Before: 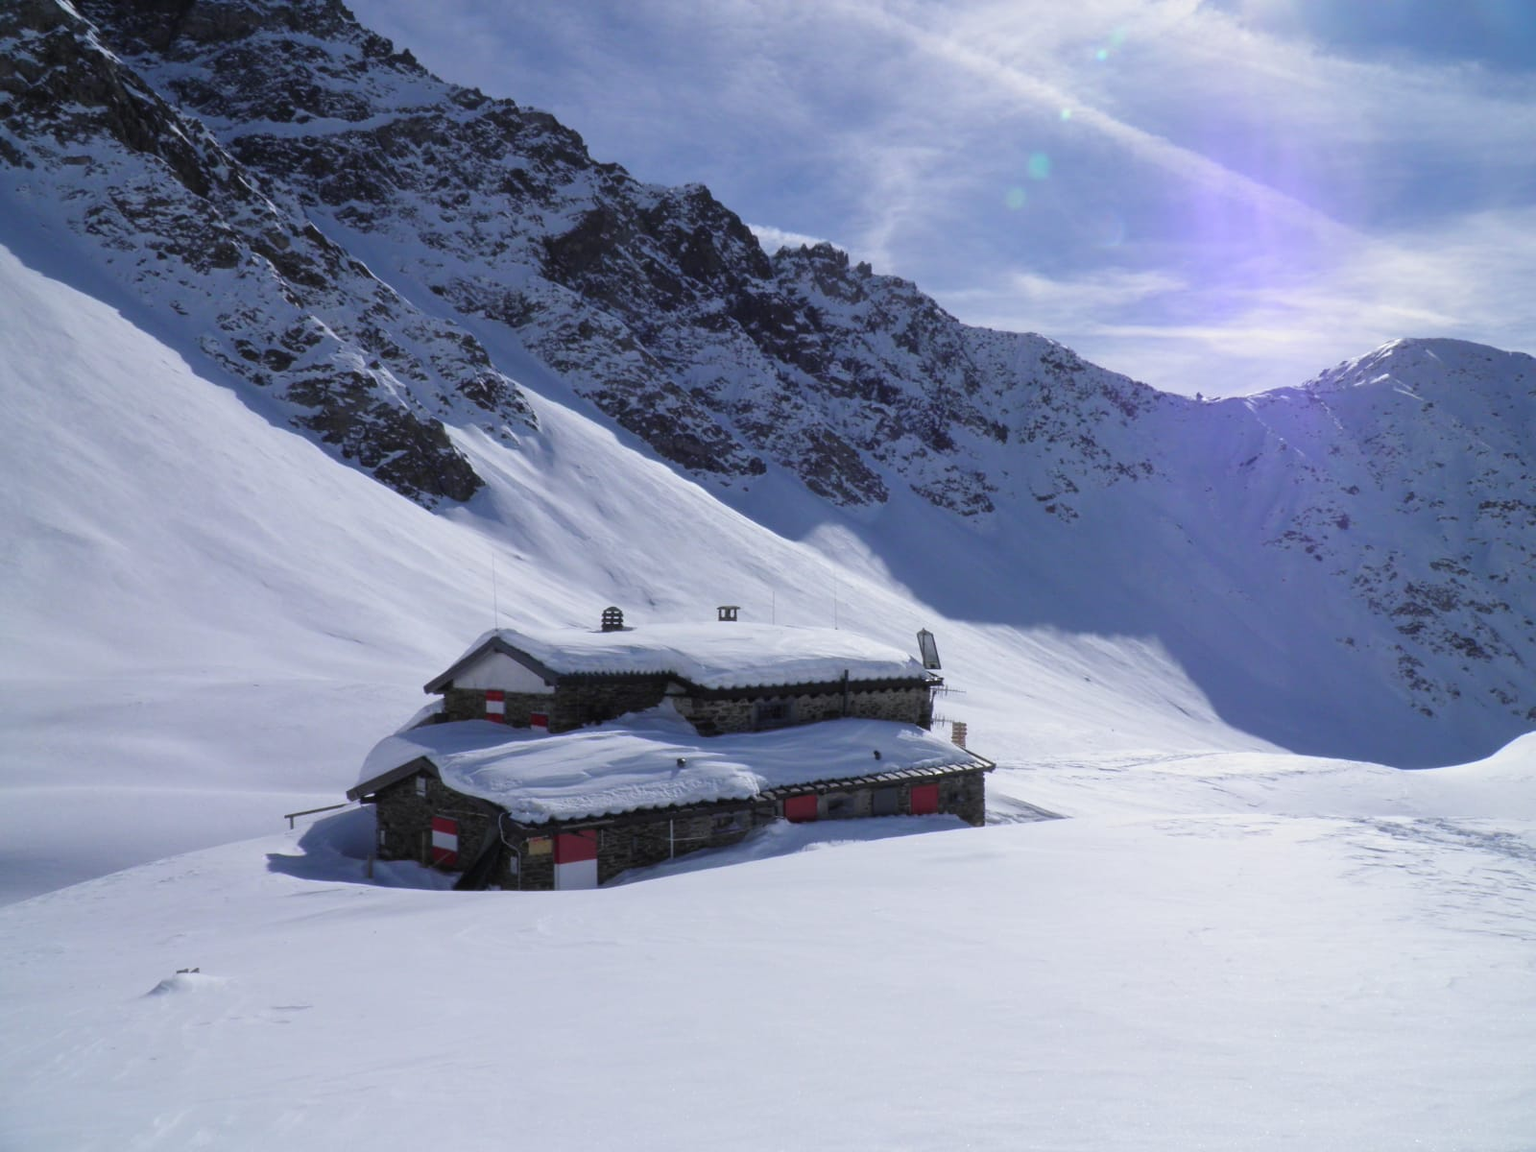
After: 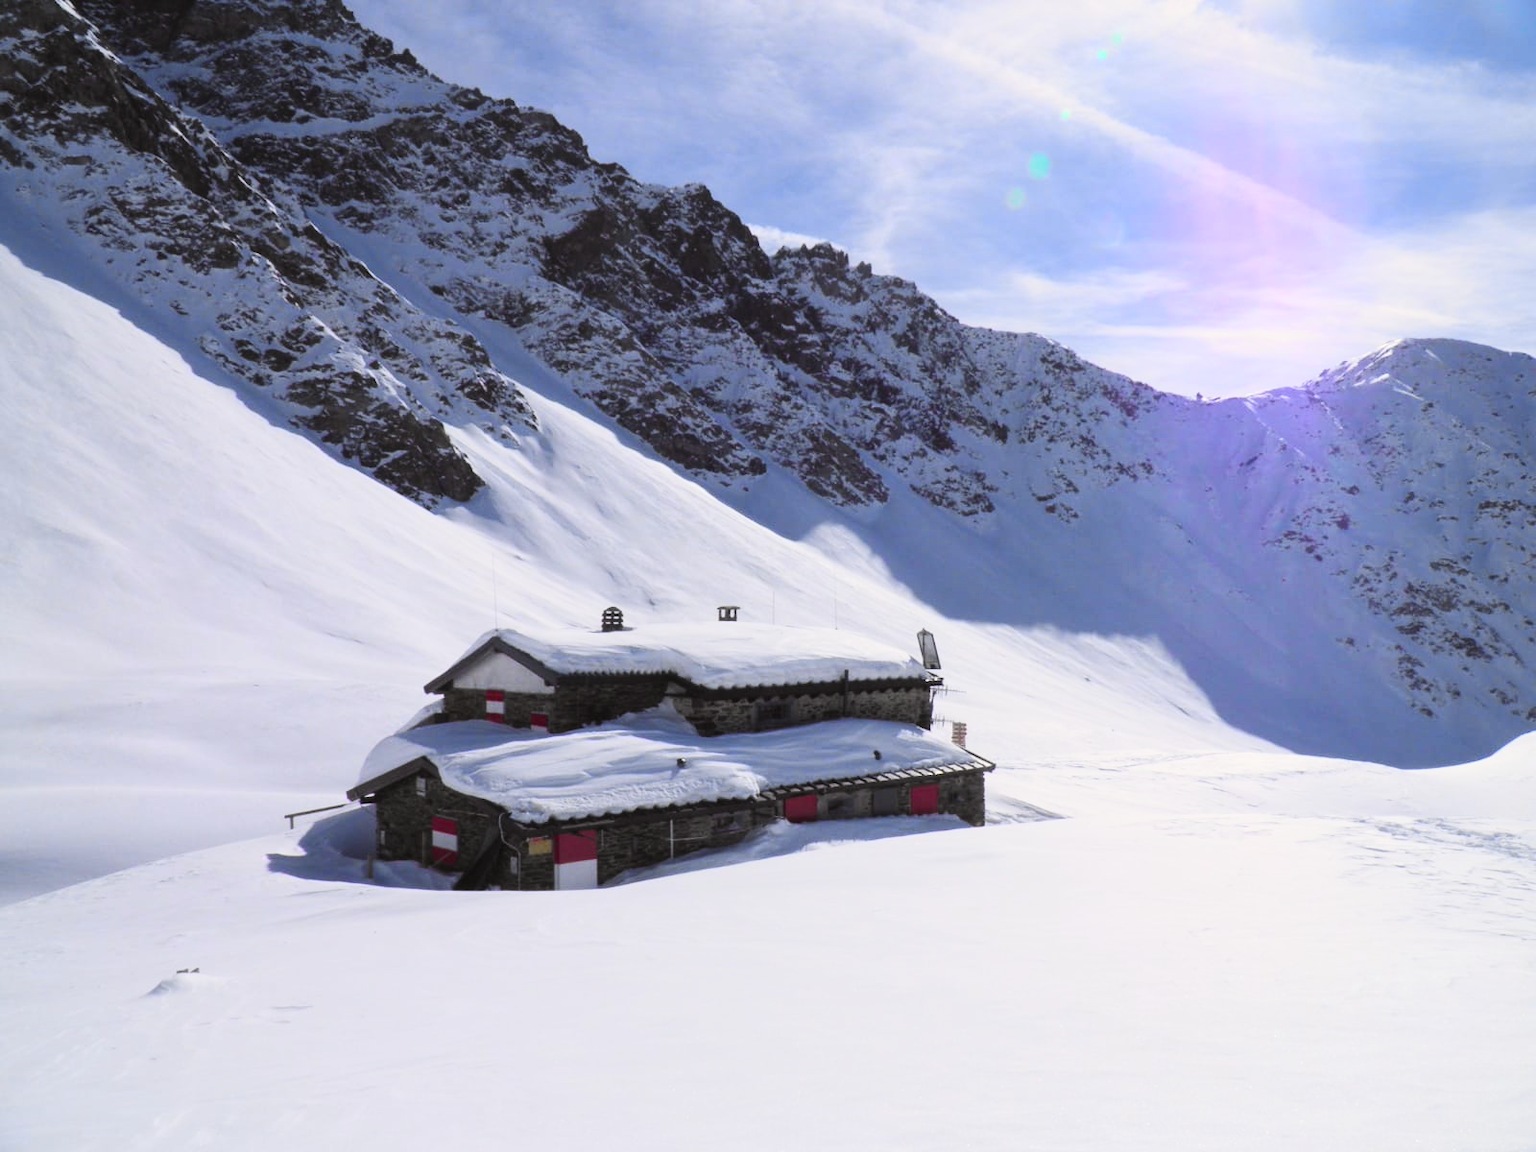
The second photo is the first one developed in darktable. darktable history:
color balance rgb: shadows lift › chroma 2%, shadows lift › hue 50°, power › hue 60°, highlights gain › chroma 1%, highlights gain › hue 60°, global offset › luminance 0.25%, global vibrance 30%
tone curve: curves: ch0 [(0, 0) (0.055, 0.05) (0.258, 0.287) (0.434, 0.526) (0.517, 0.648) (0.745, 0.874) (1, 1)]; ch1 [(0, 0) (0.346, 0.307) (0.418, 0.383) (0.46, 0.439) (0.482, 0.493) (0.502, 0.503) (0.517, 0.514) (0.55, 0.561) (0.588, 0.603) (0.646, 0.688) (1, 1)]; ch2 [(0, 0) (0.346, 0.34) (0.431, 0.45) (0.485, 0.499) (0.5, 0.503) (0.527, 0.525) (0.545, 0.562) (0.679, 0.706) (1, 1)], color space Lab, independent channels, preserve colors none
